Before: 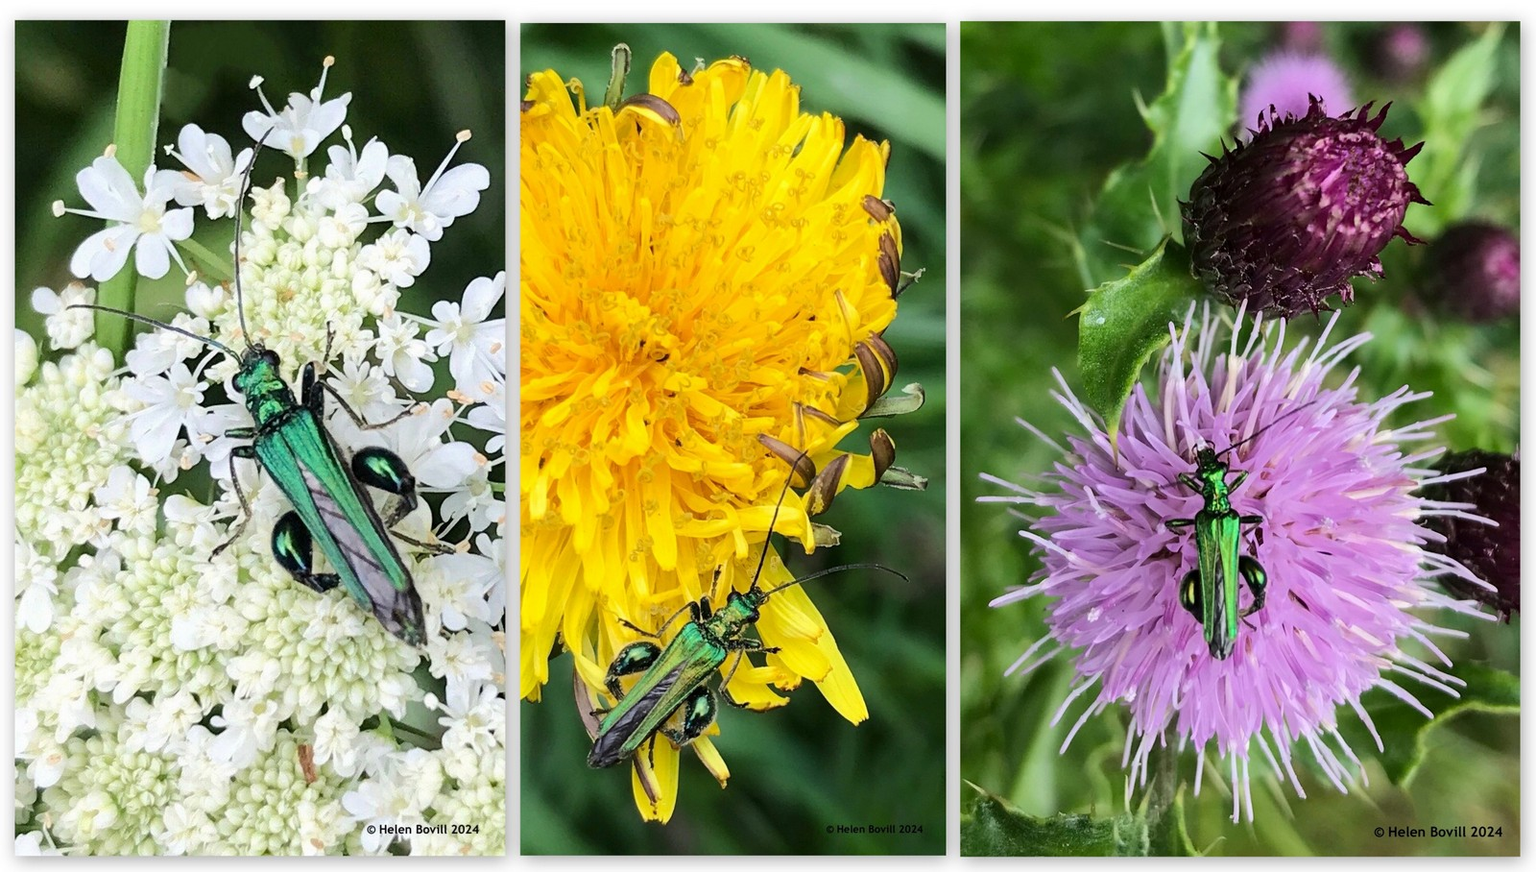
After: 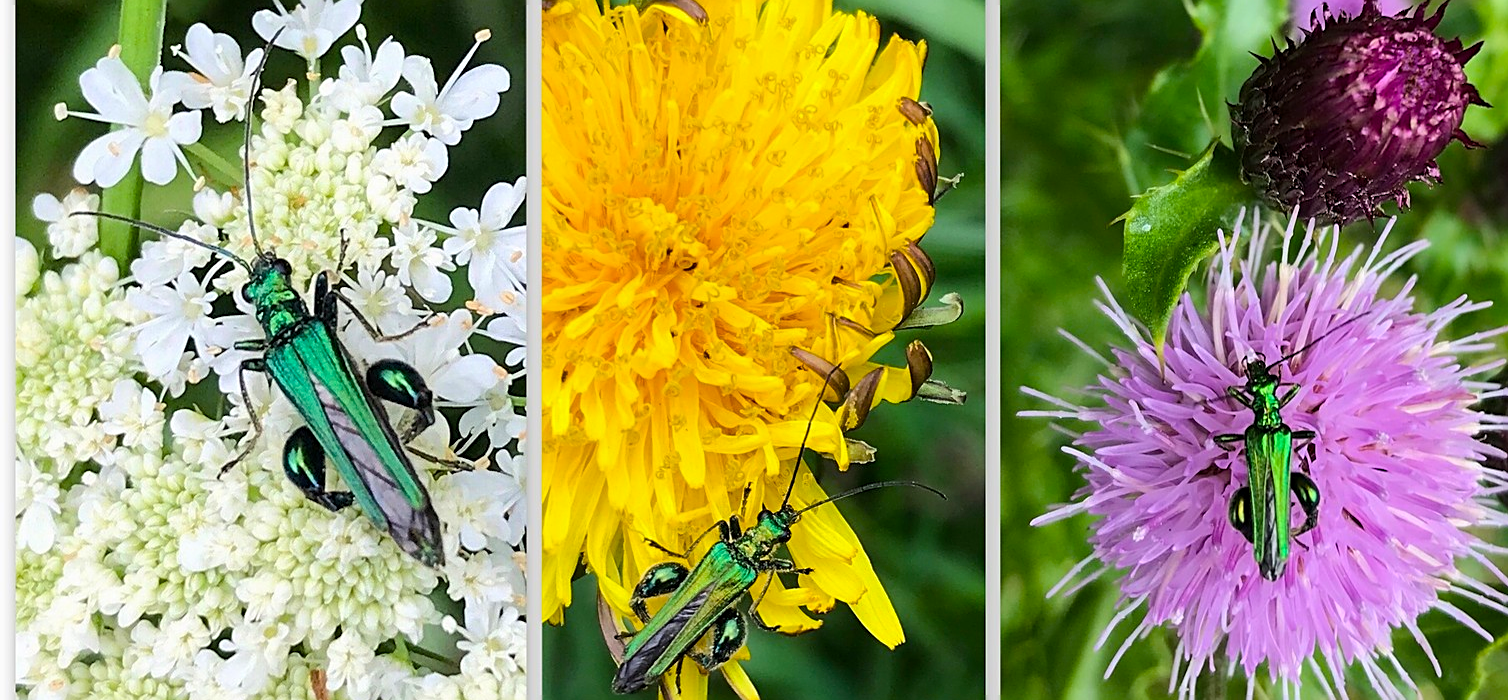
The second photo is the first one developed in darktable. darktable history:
color balance rgb: perceptual saturation grading › global saturation 20%, global vibrance 20%
crop and rotate: angle 0.03°, top 11.643%, right 5.651%, bottom 11.189%
sharpen: on, module defaults
